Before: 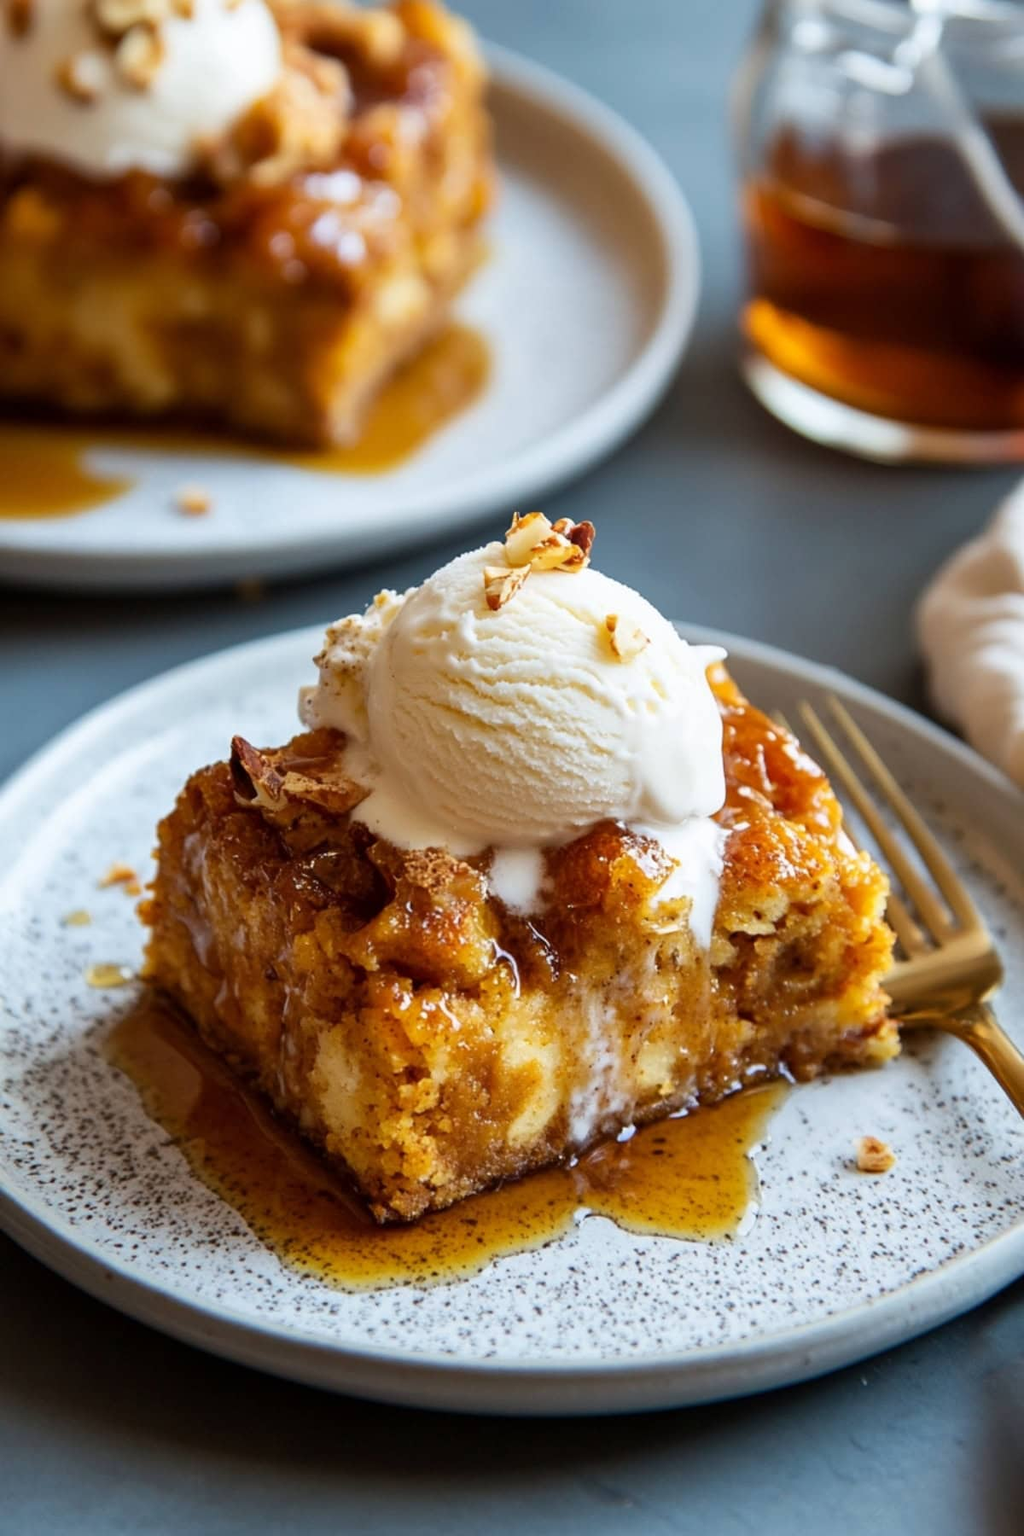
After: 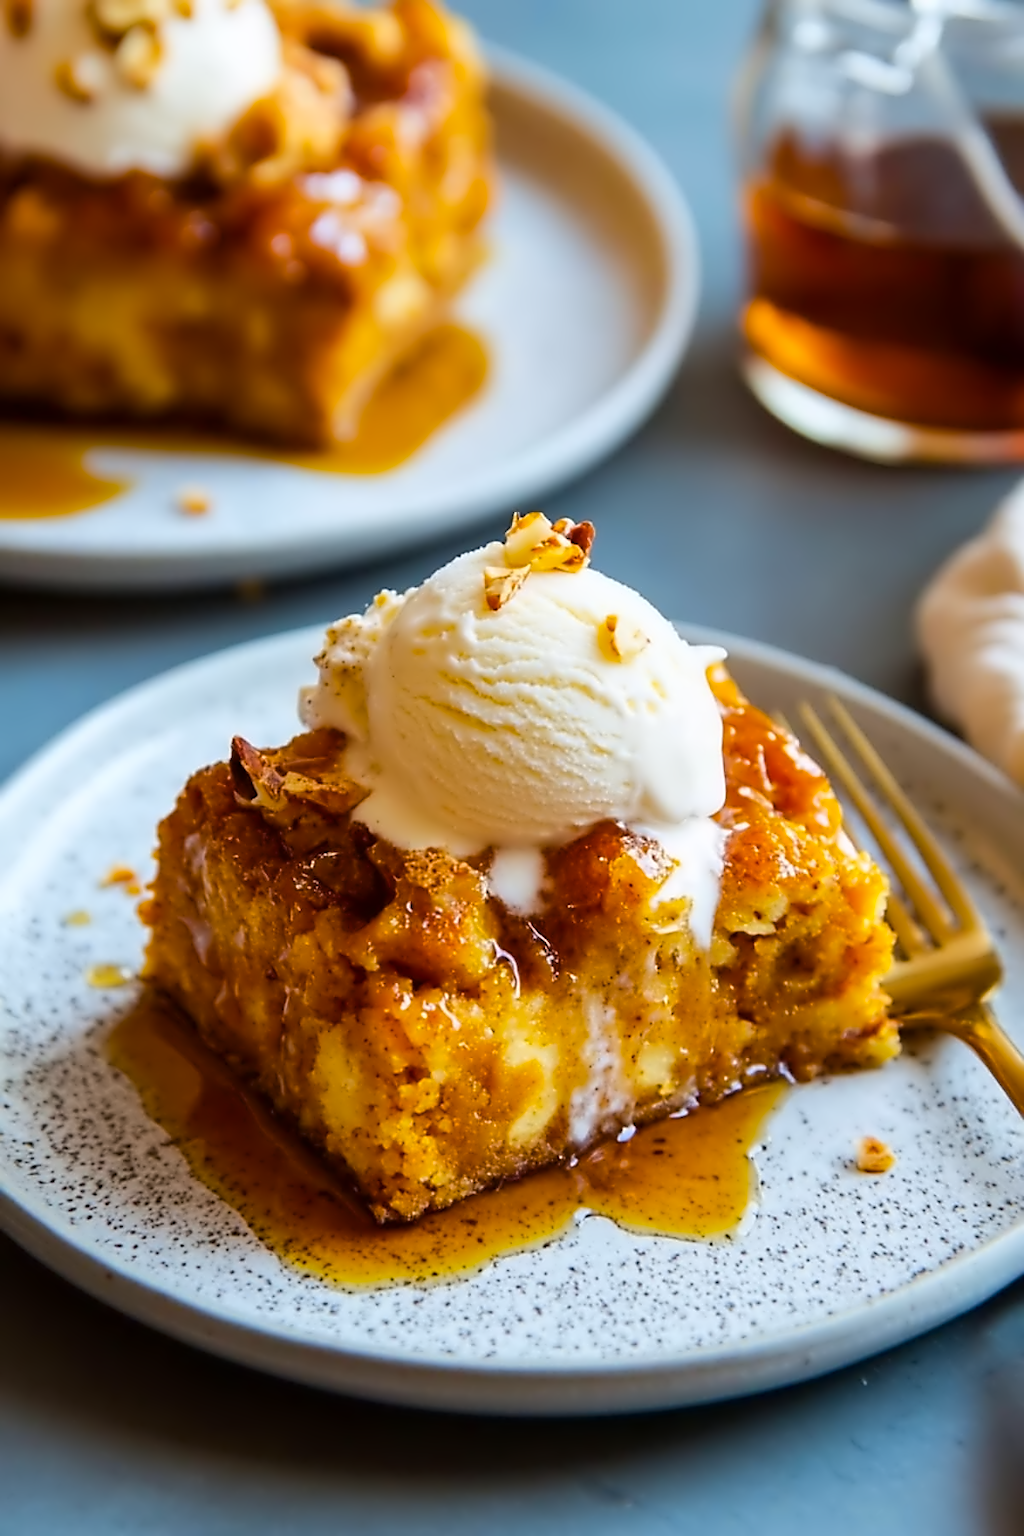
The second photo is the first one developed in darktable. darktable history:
sharpen: on, module defaults
color balance rgb: perceptual saturation grading › global saturation 25%, perceptual brilliance grading › mid-tones 10%, perceptual brilliance grading › shadows 15%, global vibrance 20%
contrast equalizer: octaves 7, y [[0.5 ×6], [0.5 ×6], [0.5 ×6], [0, 0.033, 0.067, 0.1, 0.133, 0.167], [0, 0.05, 0.1, 0.15, 0.2, 0.25]]
